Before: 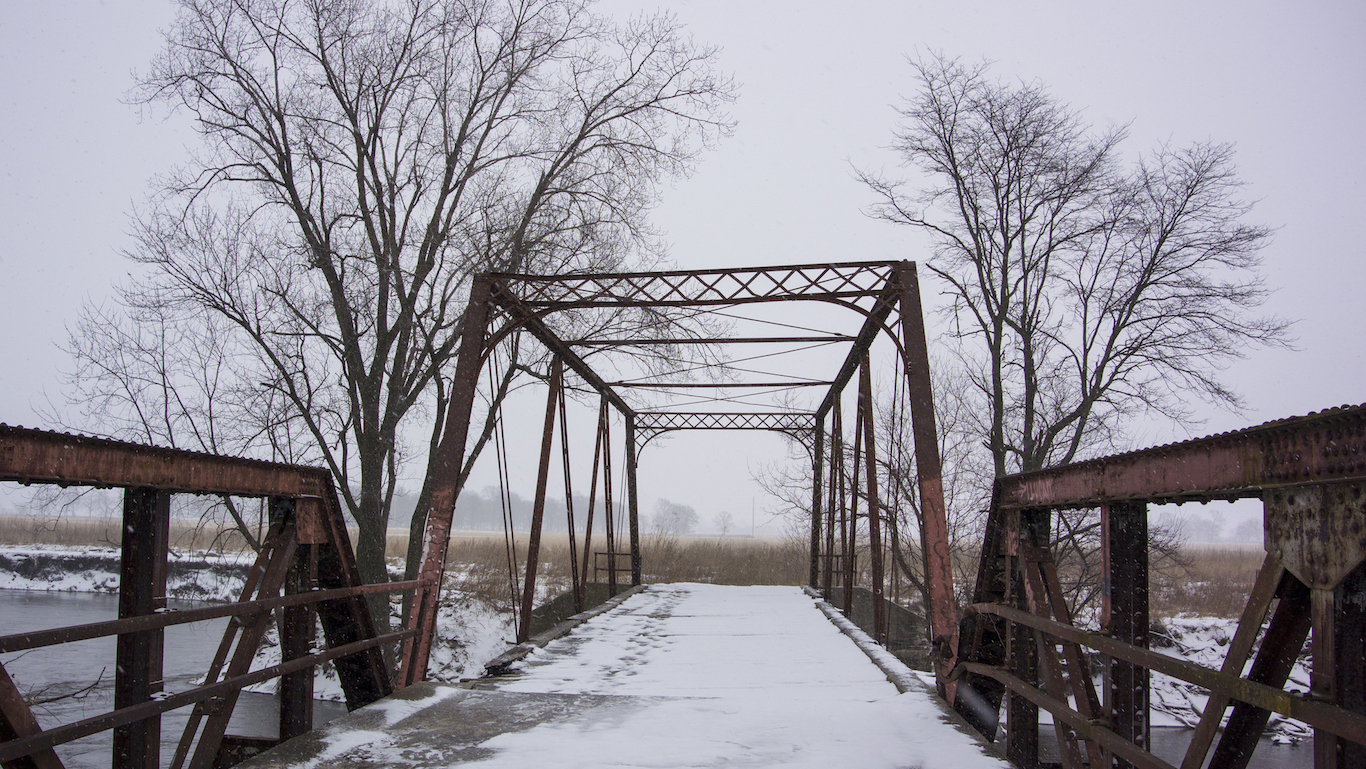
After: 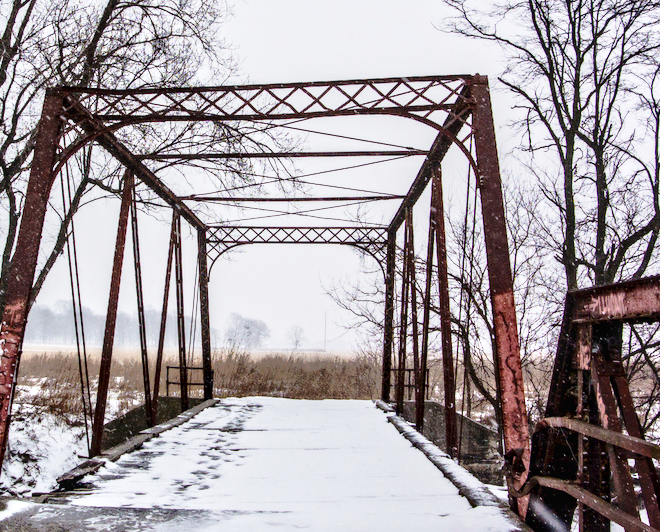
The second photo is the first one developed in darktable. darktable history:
crop: left 31.376%, top 24.266%, right 20.238%, bottom 6.529%
color zones: mix 41.37%
contrast brightness saturation: contrast 0.278
base curve: curves: ch0 [(0, 0) (0.028, 0.03) (0.121, 0.232) (0.46, 0.748) (0.859, 0.968) (1, 1)], preserve colors none
local contrast: detail 130%
contrast equalizer: octaves 7, y [[0.511, 0.558, 0.631, 0.632, 0.559, 0.512], [0.5 ×6], [0.507, 0.559, 0.627, 0.644, 0.647, 0.647], [0 ×6], [0 ×6]]
shadows and highlights: shadows 39.23, highlights -59.92
